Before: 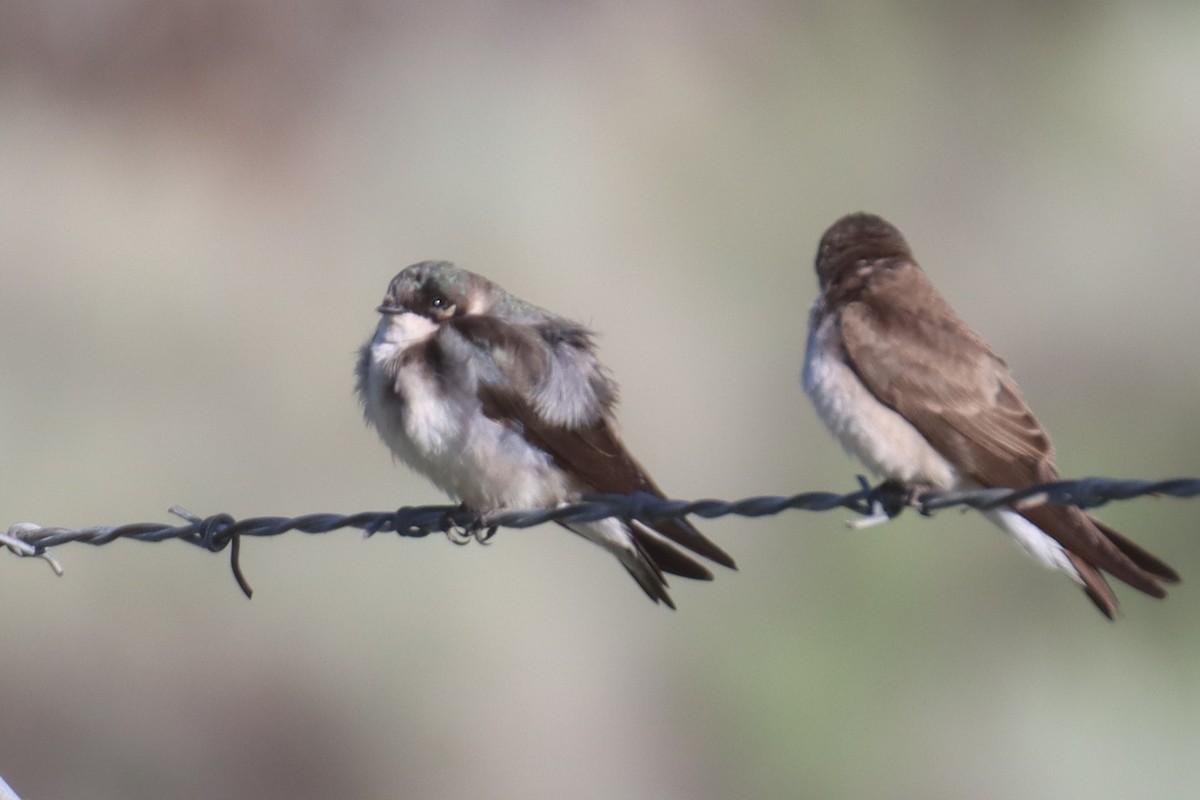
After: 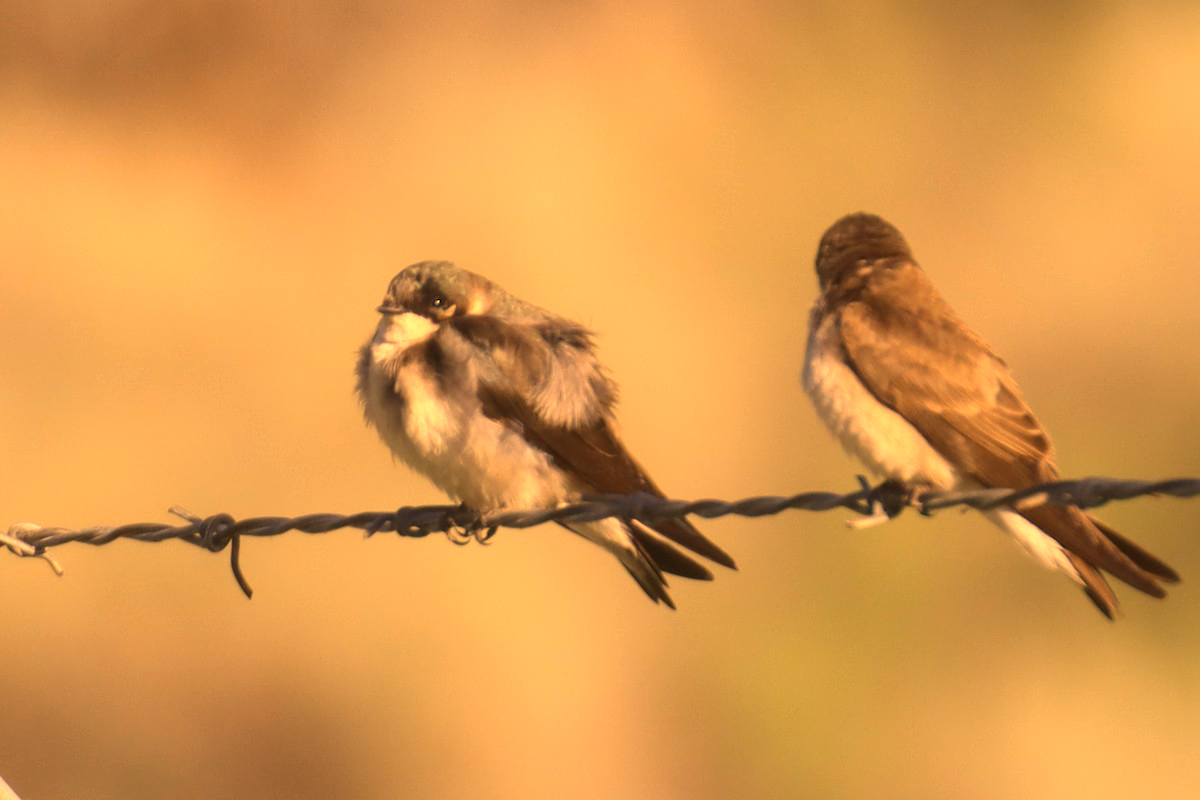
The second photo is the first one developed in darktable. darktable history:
velvia: strength 15%
color contrast: green-magenta contrast 0.85, blue-yellow contrast 1.25, unbound 0
white balance: red 1.467, blue 0.684
